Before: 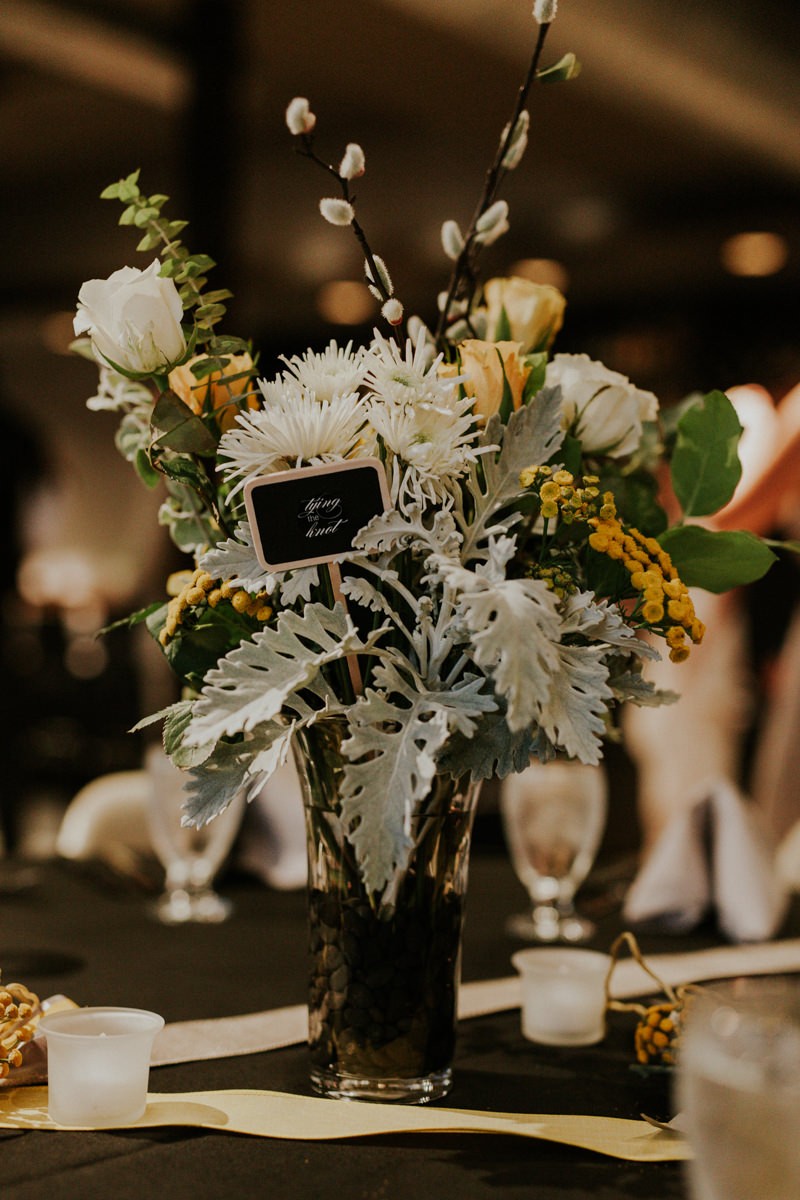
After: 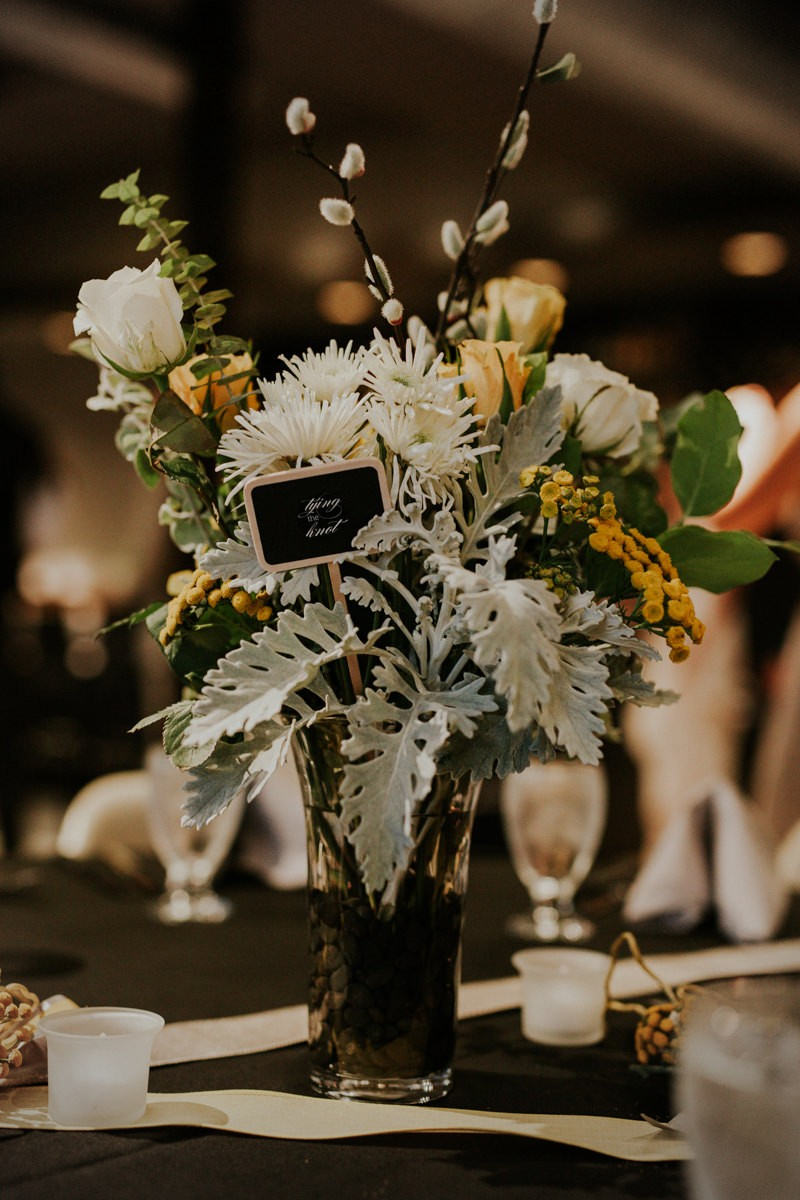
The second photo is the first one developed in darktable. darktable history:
exposure: compensate highlight preservation false
tone equalizer: edges refinement/feathering 500, mask exposure compensation -1.57 EV, preserve details no
vignetting: width/height ratio 1.089, unbound false
